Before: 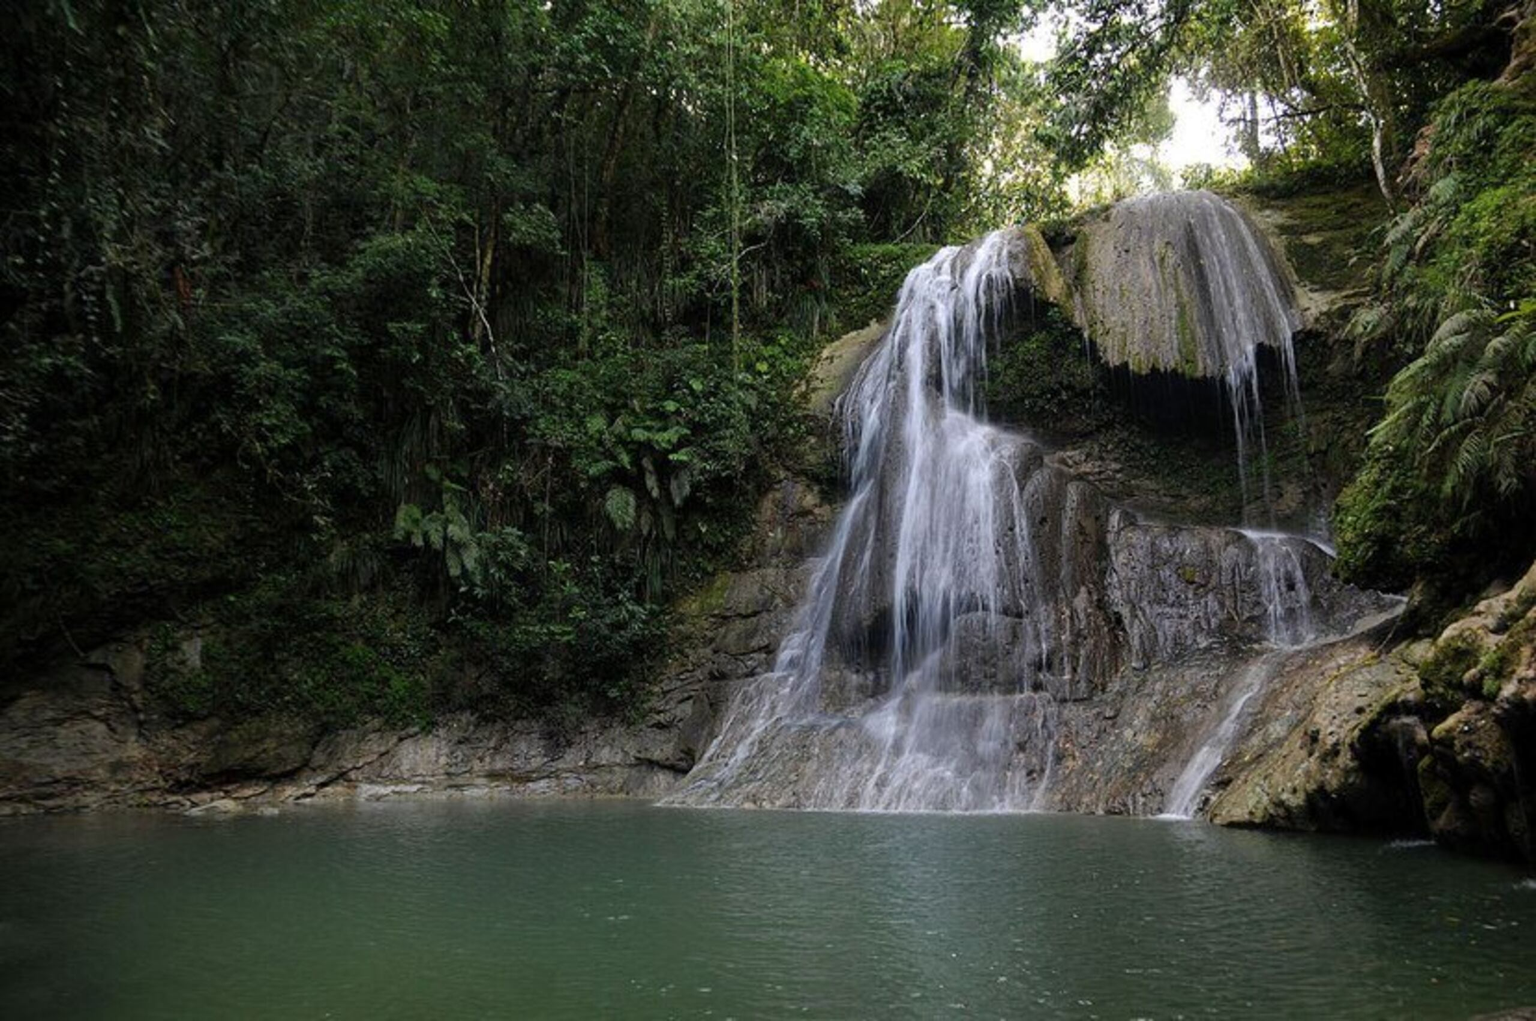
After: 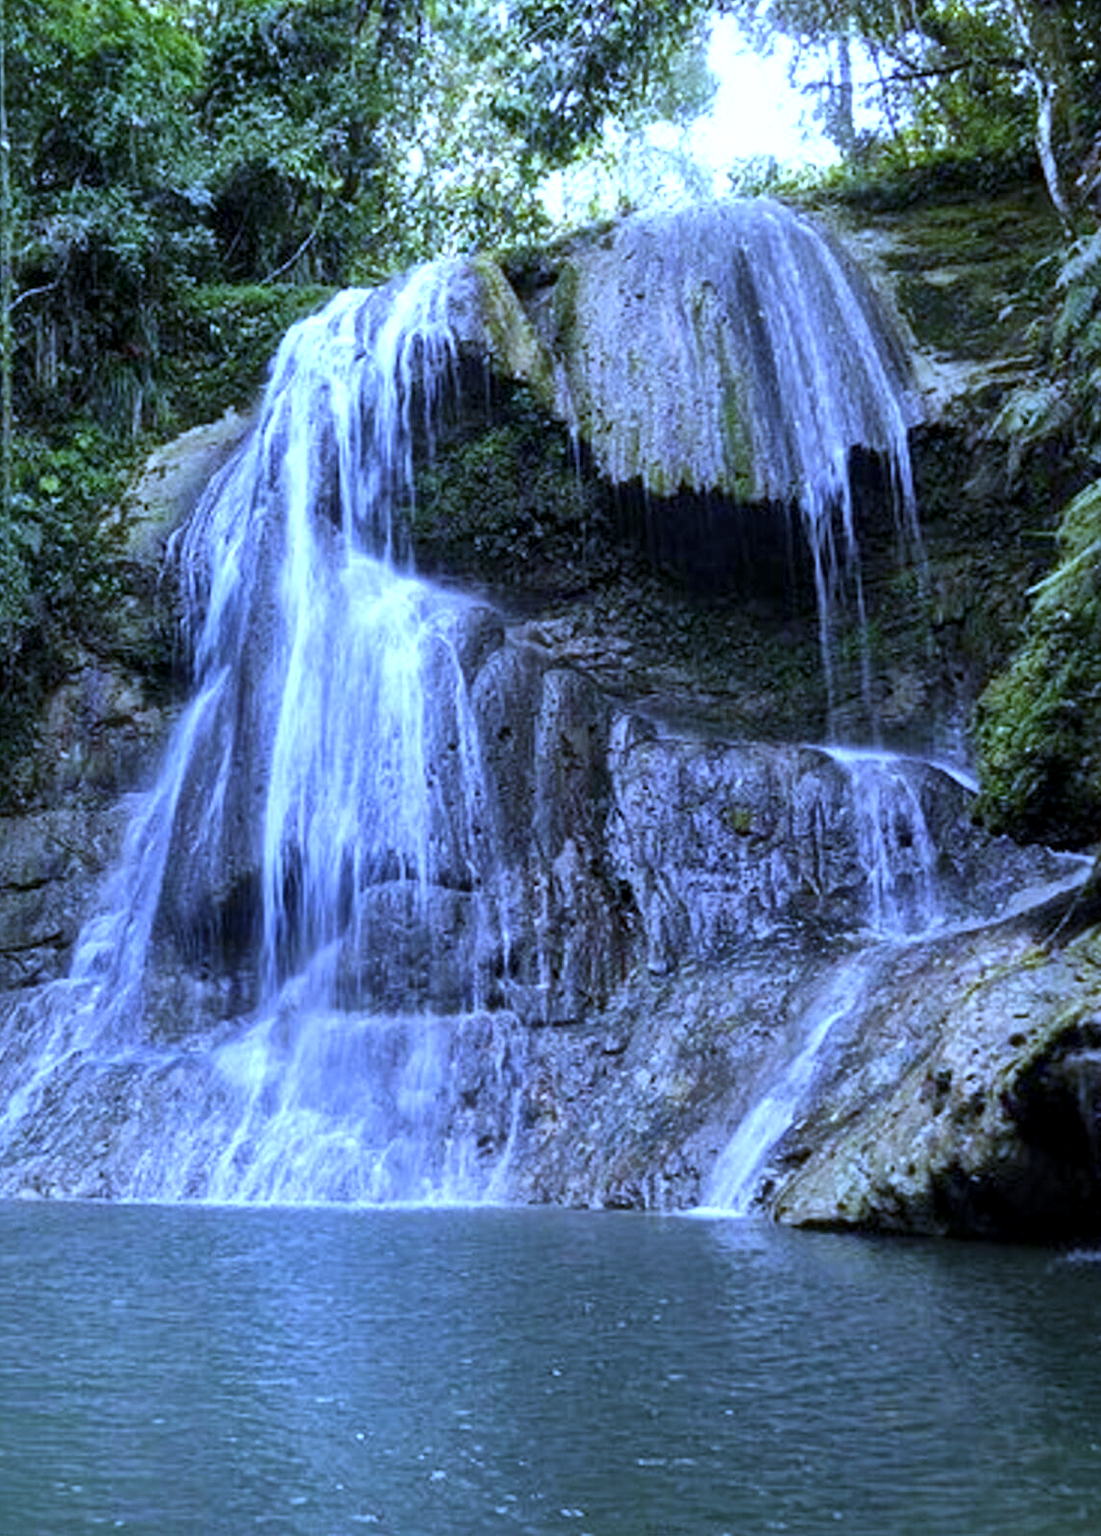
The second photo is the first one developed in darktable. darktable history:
exposure: exposure 0.77 EV, compensate highlight preservation false
white balance: red 0.766, blue 1.537
local contrast: mode bilateral grid, contrast 20, coarseness 50, detail 130%, midtone range 0.2
crop: left 47.628%, top 6.643%, right 7.874%
